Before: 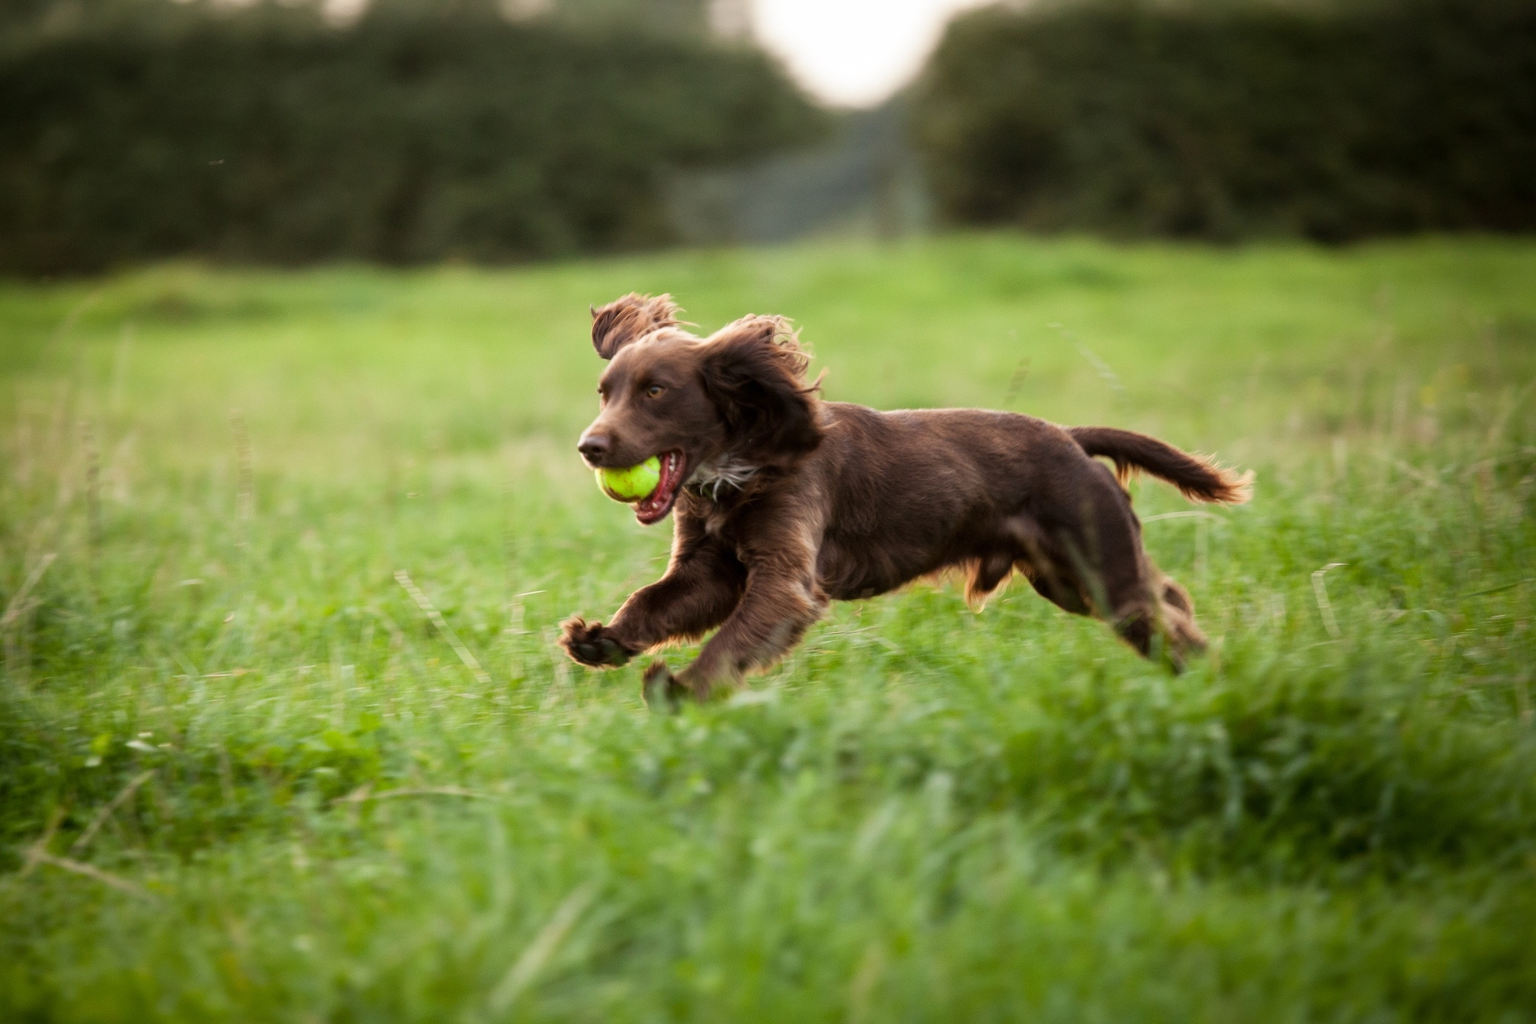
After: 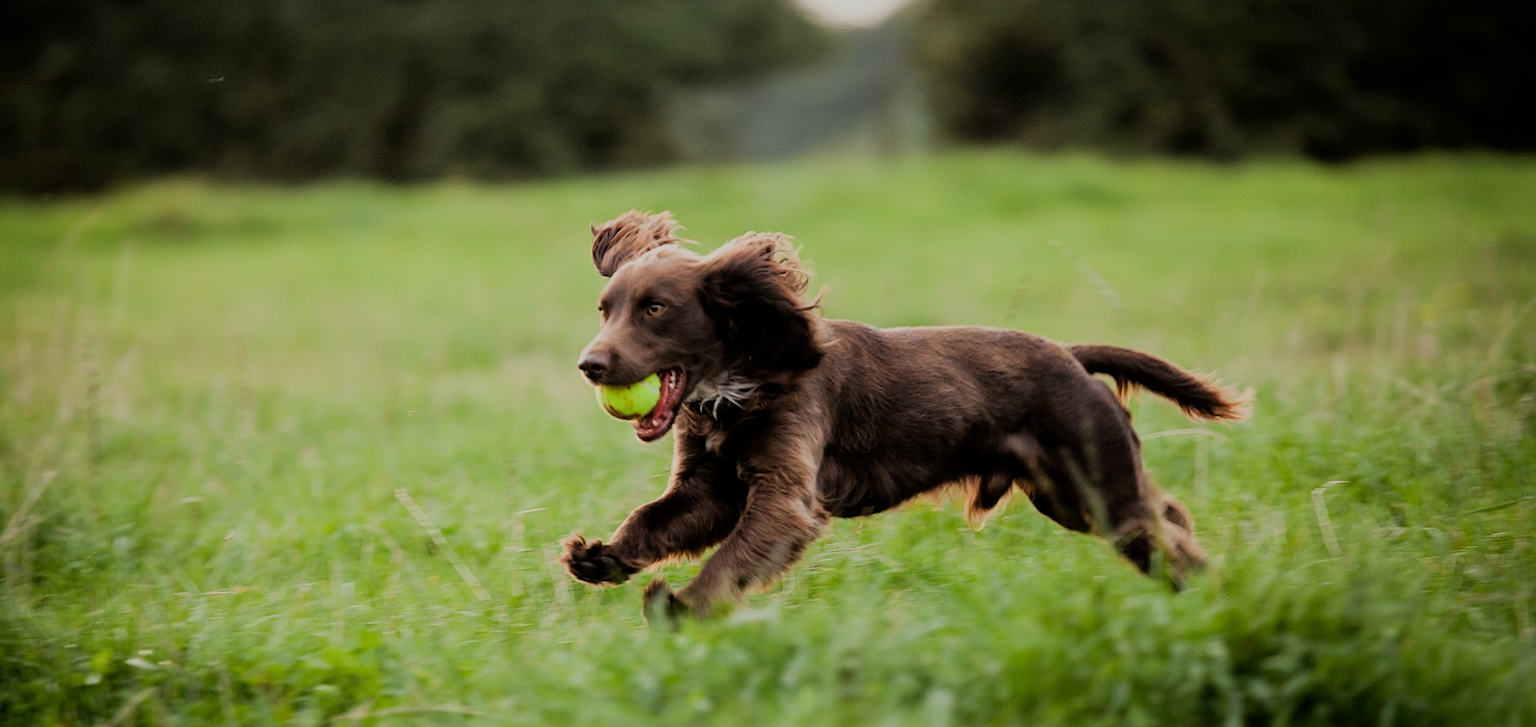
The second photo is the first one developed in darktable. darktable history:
filmic rgb: black relative exposure -6.85 EV, white relative exposure 5.91 EV, threshold 3.06 EV, hardness 2.71, enable highlight reconstruction true
sharpen: on, module defaults
crop and rotate: top 8.114%, bottom 20.779%
